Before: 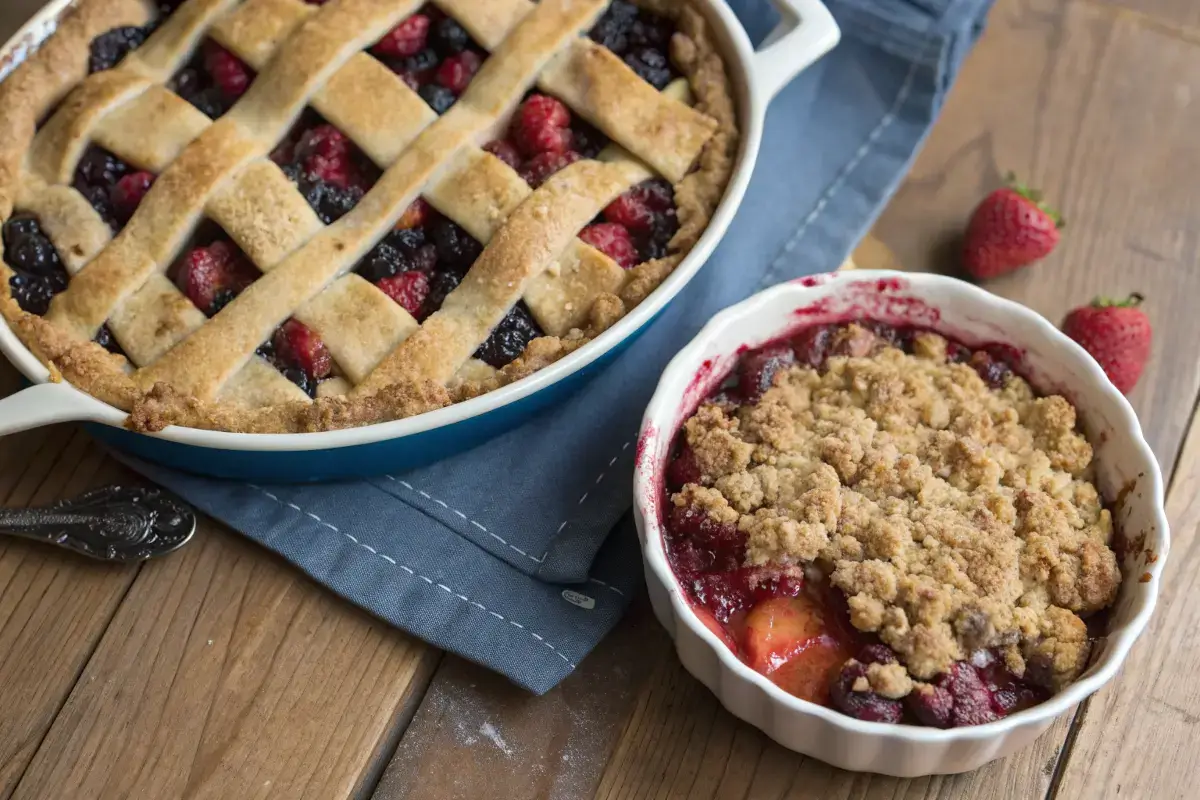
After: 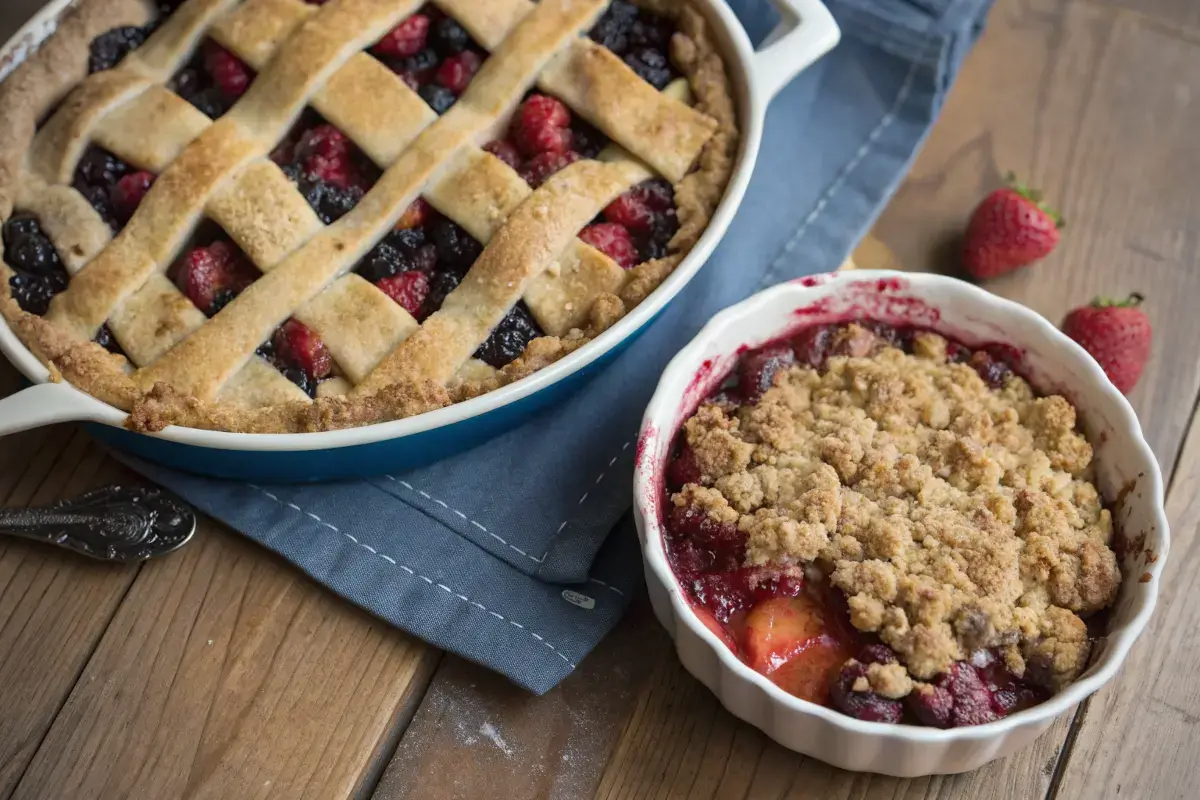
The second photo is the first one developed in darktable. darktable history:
exposure: exposure -0.047 EV, compensate highlight preservation false
vignetting: fall-off radius 63.17%, brightness -0.619, saturation -0.674
